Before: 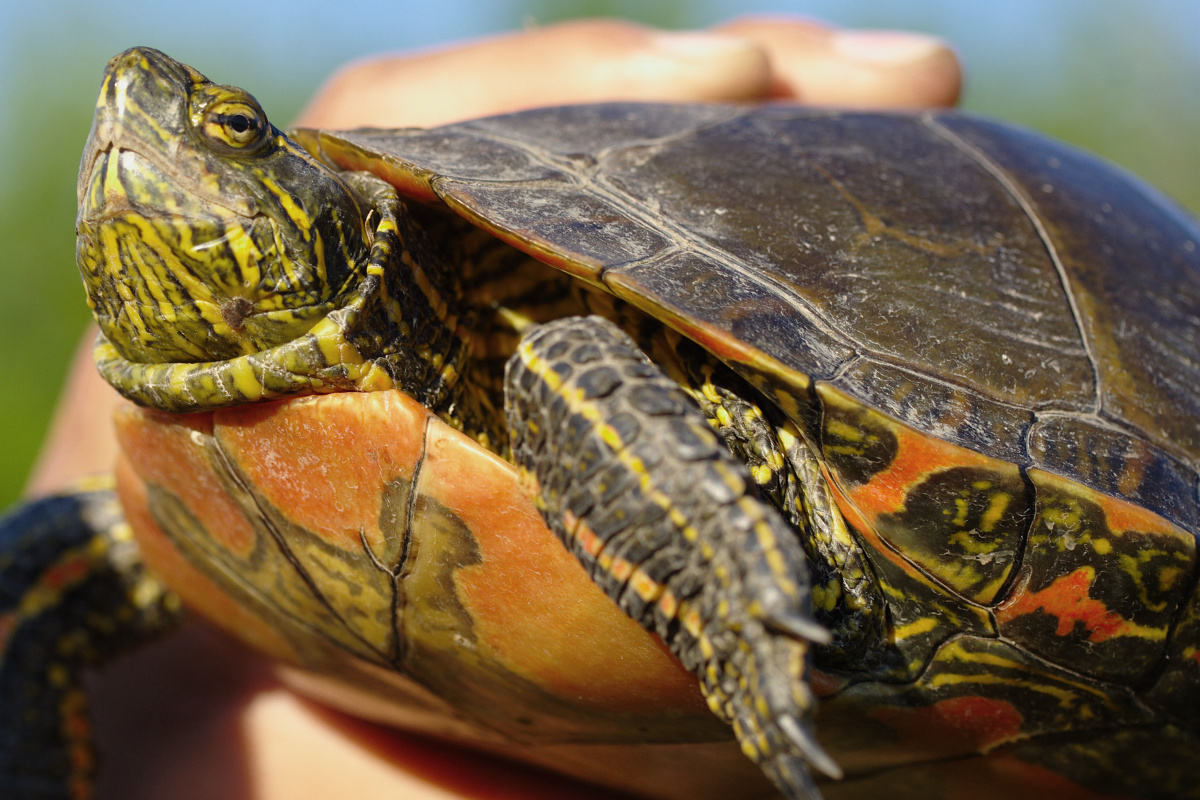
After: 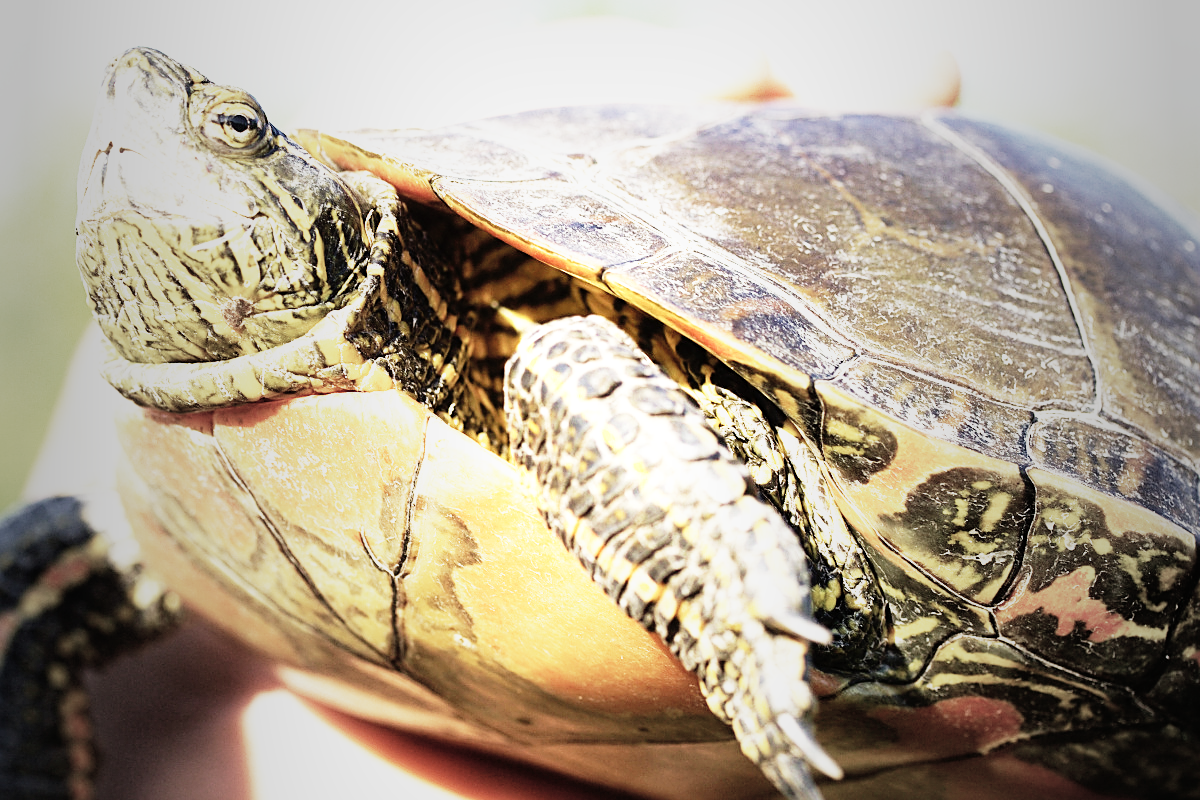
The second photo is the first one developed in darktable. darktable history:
color correction: highlights b* 0.011, saturation 0.612
base curve: curves: ch0 [(0, 0) (0.012, 0.01) (0.073, 0.168) (0.31, 0.711) (0.645, 0.957) (1, 1)], preserve colors none
contrast brightness saturation: saturation 0.177
velvia: on, module defaults
vignetting: fall-off start 18.74%, fall-off radius 136.73%, width/height ratio 0.618, shape 0.579, unbound false
tone equalizer: -8 EV -0.412 EV, -7 EV -0.368 EV, -6 EV -0.341 EV, -5 EV -0.239 EV, -3 EV 0.192 EV, -2 EV 0.308 EV, -1 EV 0.388 EV, +0 EV 0.436 EV
sharpen: radius 1.98
exposure: exposure 1.089 EV, compensate highlight preservation false
